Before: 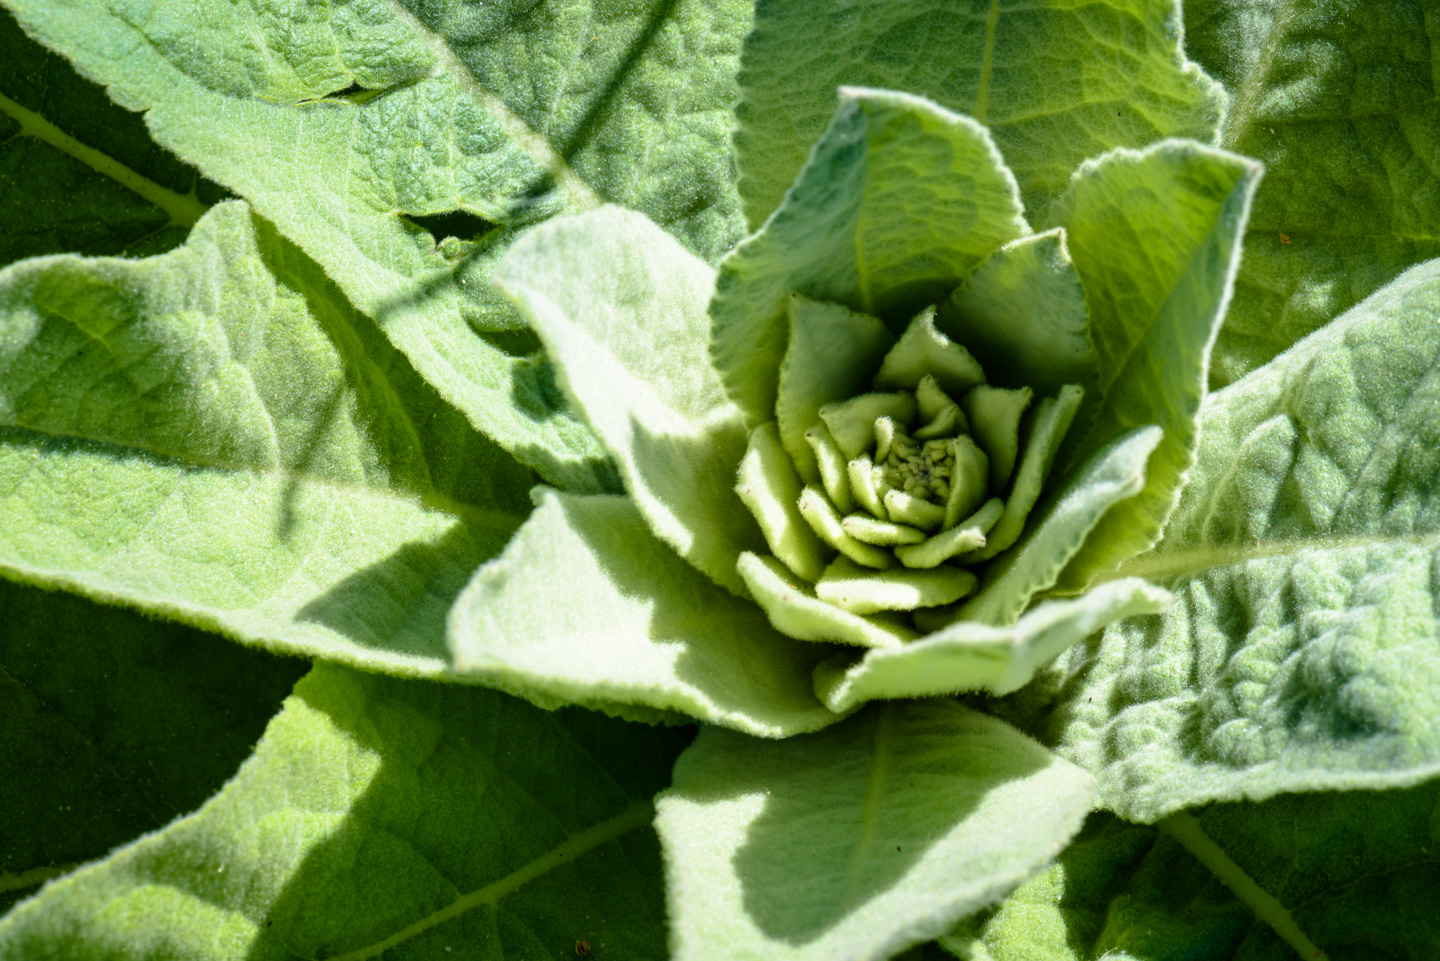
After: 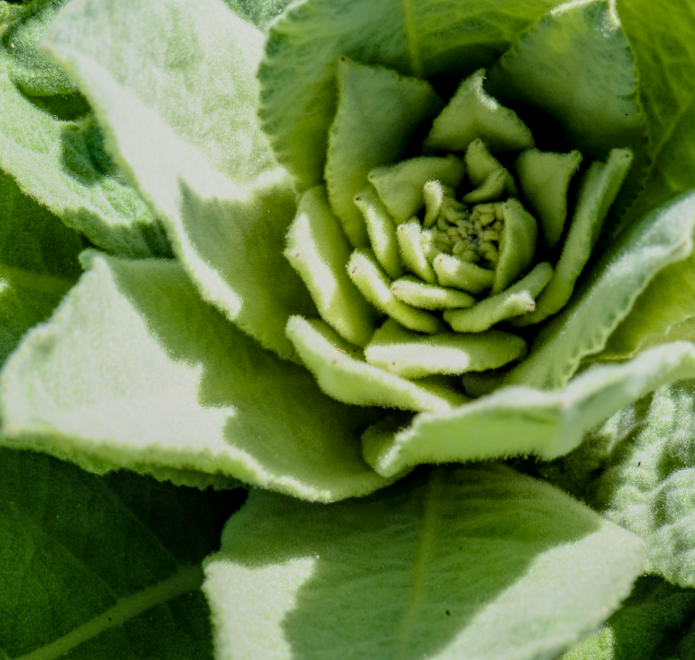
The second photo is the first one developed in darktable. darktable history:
crop: left 31.379%, top 24.658%, right 20.326%, bottom 6.628%
filmic rgb: middle gray luminance 18.42%, black relative exposure -10.5 EV, white relative exposure 3.4 EV, threshold 6 EV, target black luminance 0%, hardness 6.03, latitude 99%, contrast 0.847, shadows ↔ highlights balance 0.505%, add noise in highlights 0, preserve chrominance max RGB, color science v3 (2019), use custom middle-gray values true, iterations of high-quality reconstruction 0, contrast in highlights soft, enable highlight reconstruction true
local contrast: on, module defaults
